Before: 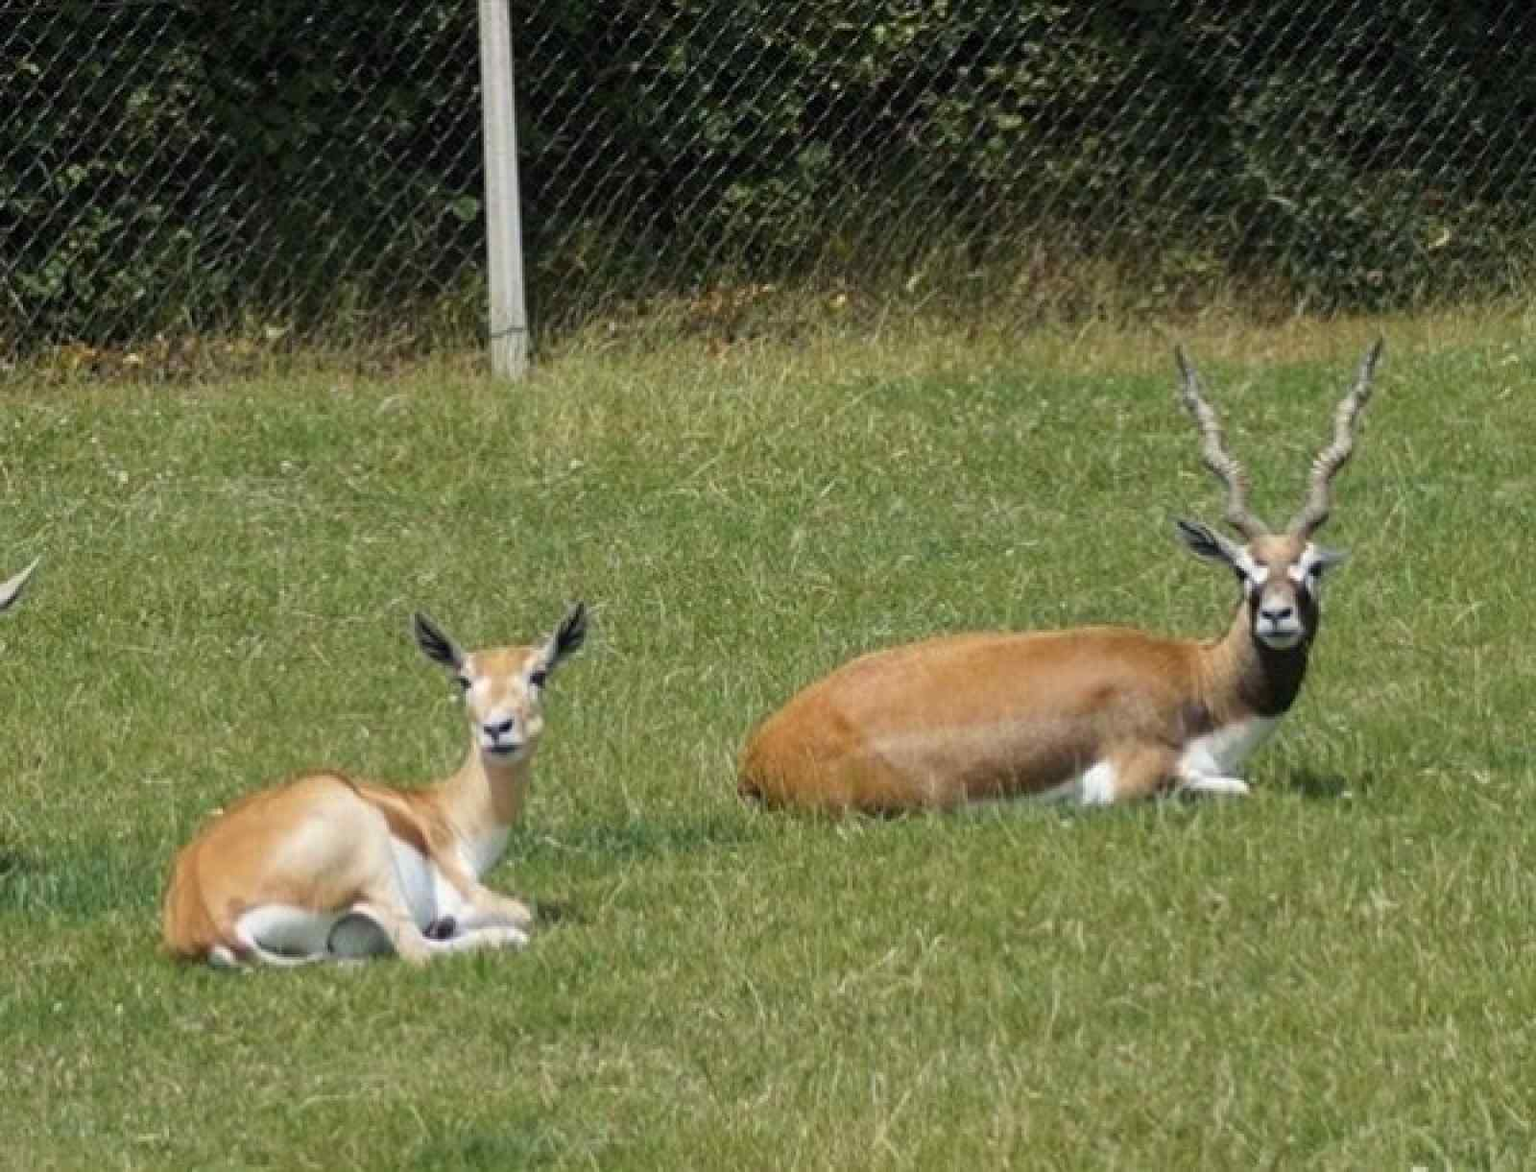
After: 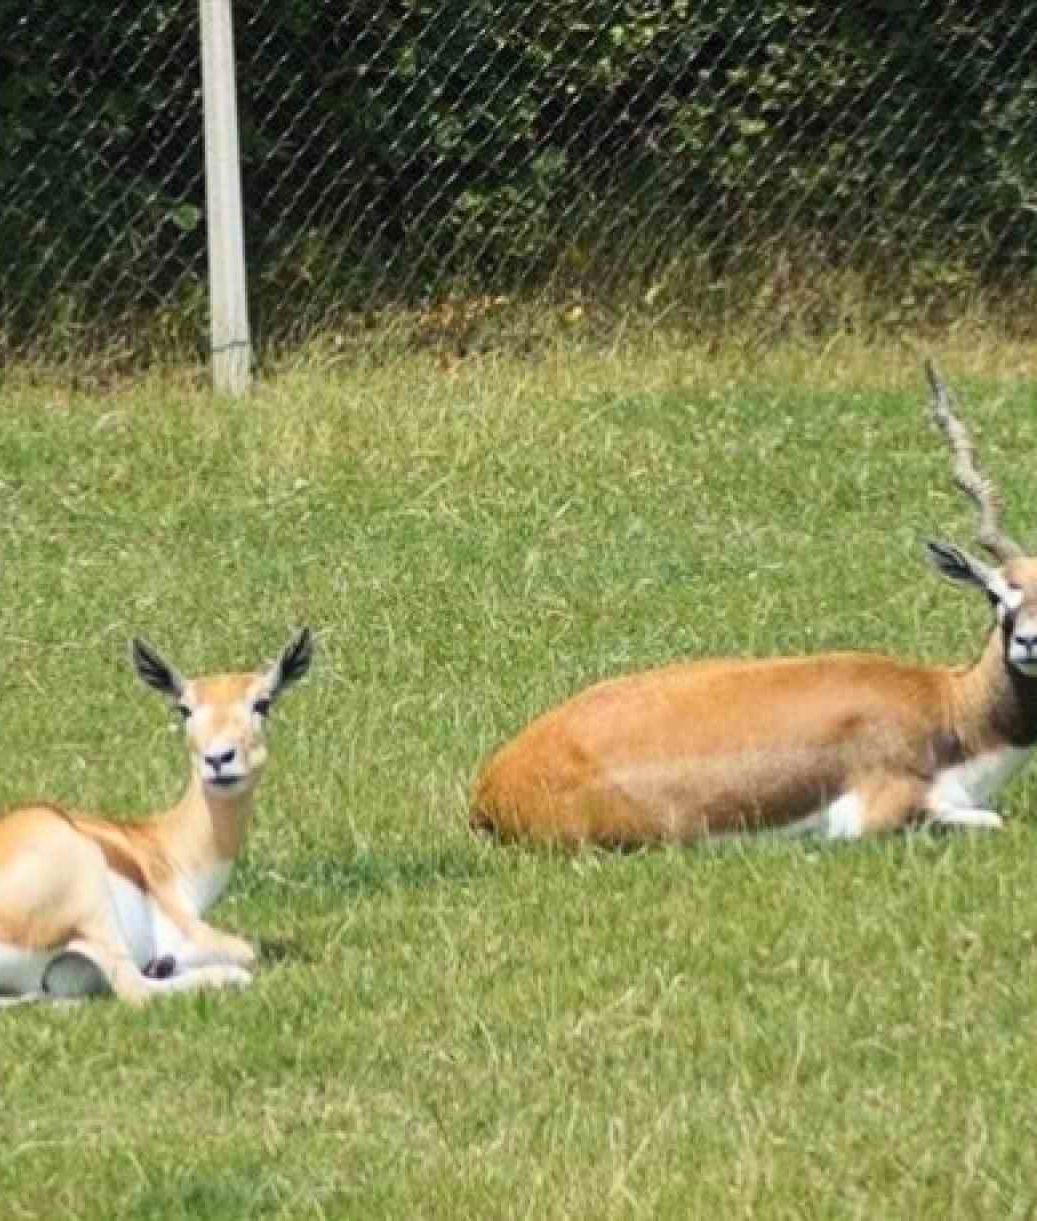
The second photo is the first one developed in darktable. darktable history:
crop and rotate: left 18.713%, right 16.468%
contrast brightness saturation: contrast 0.201, brightness 0.167, saturation 0.223
